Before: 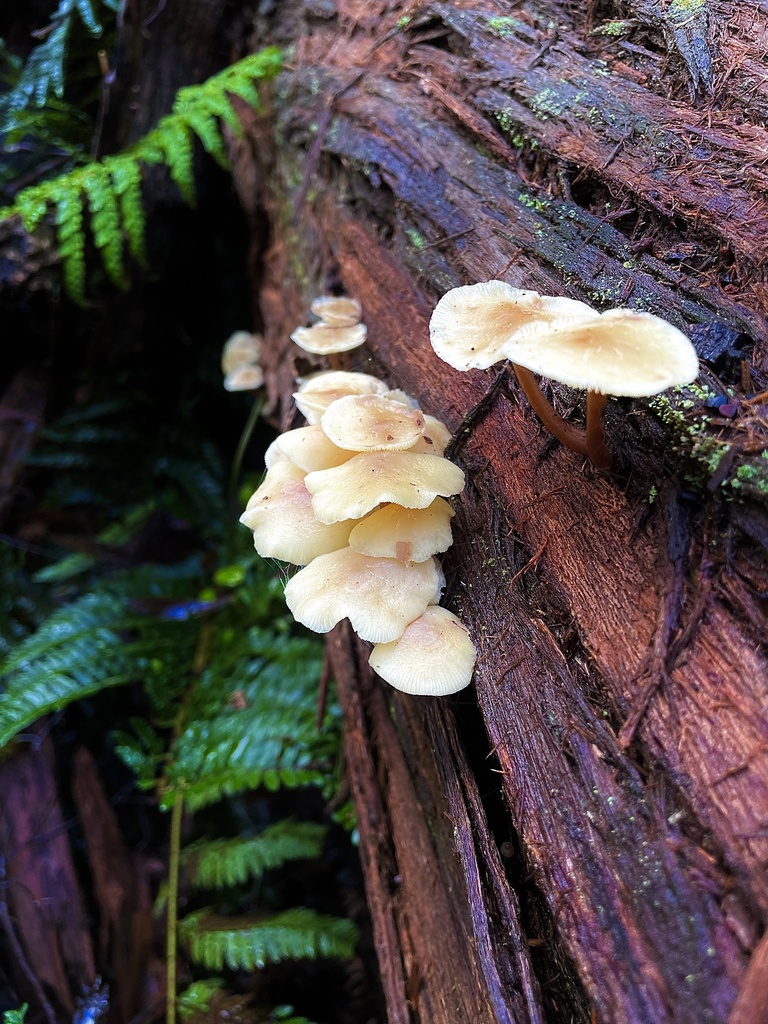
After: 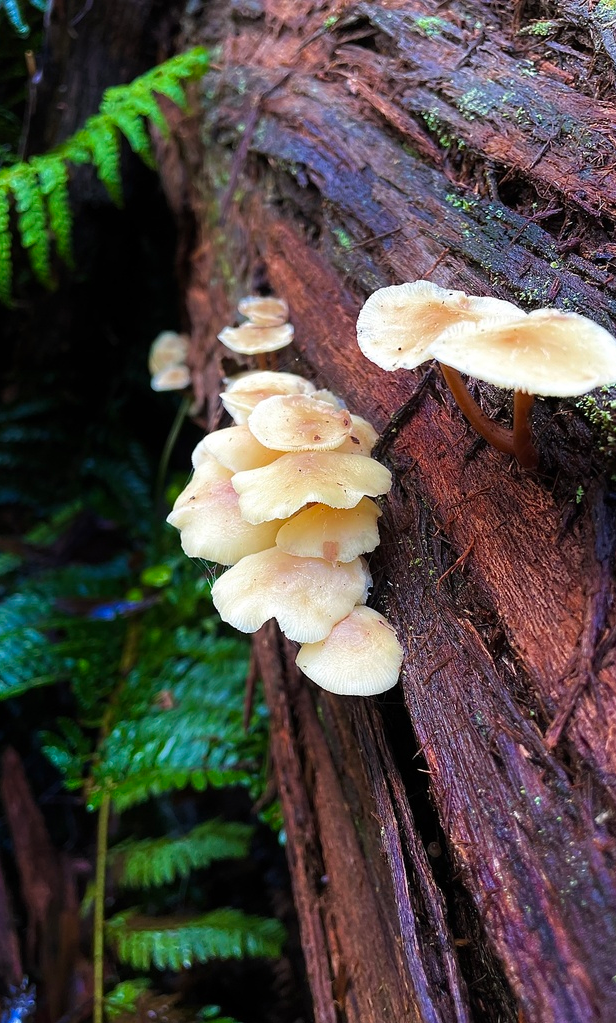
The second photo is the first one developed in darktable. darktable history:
crop and rotate: left 9.54%, right 10.216%
